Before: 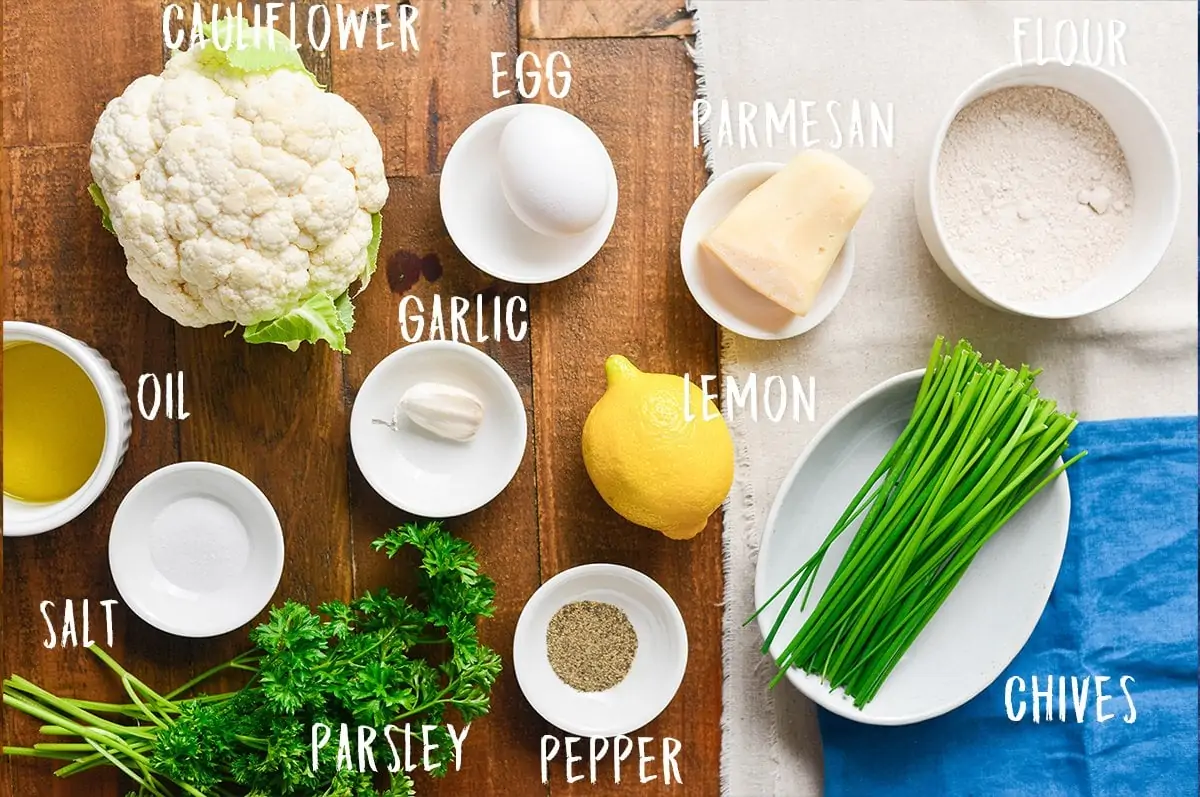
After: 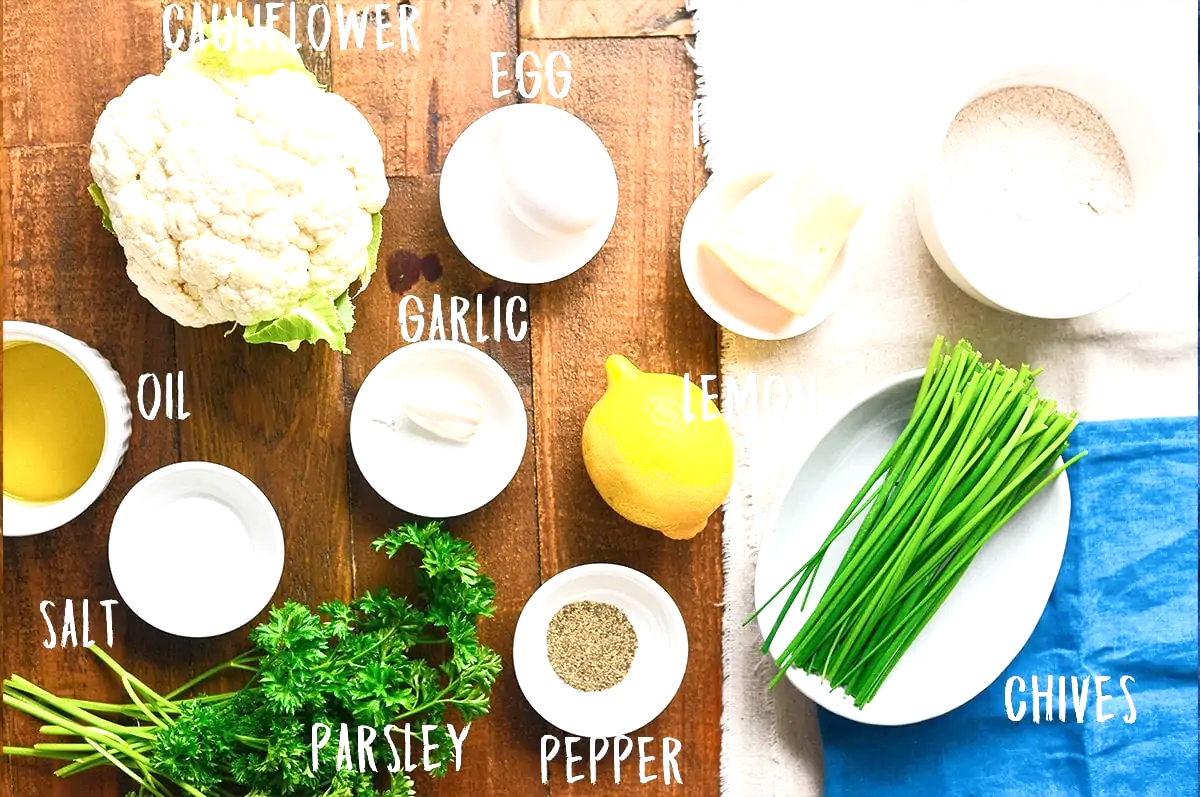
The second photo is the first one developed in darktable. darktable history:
shadows and highlights: shadows -0.37, highlights 38.95
exposure: exposure 0.64 EV, compensate exposure bias true, compensate highlight preservation false
